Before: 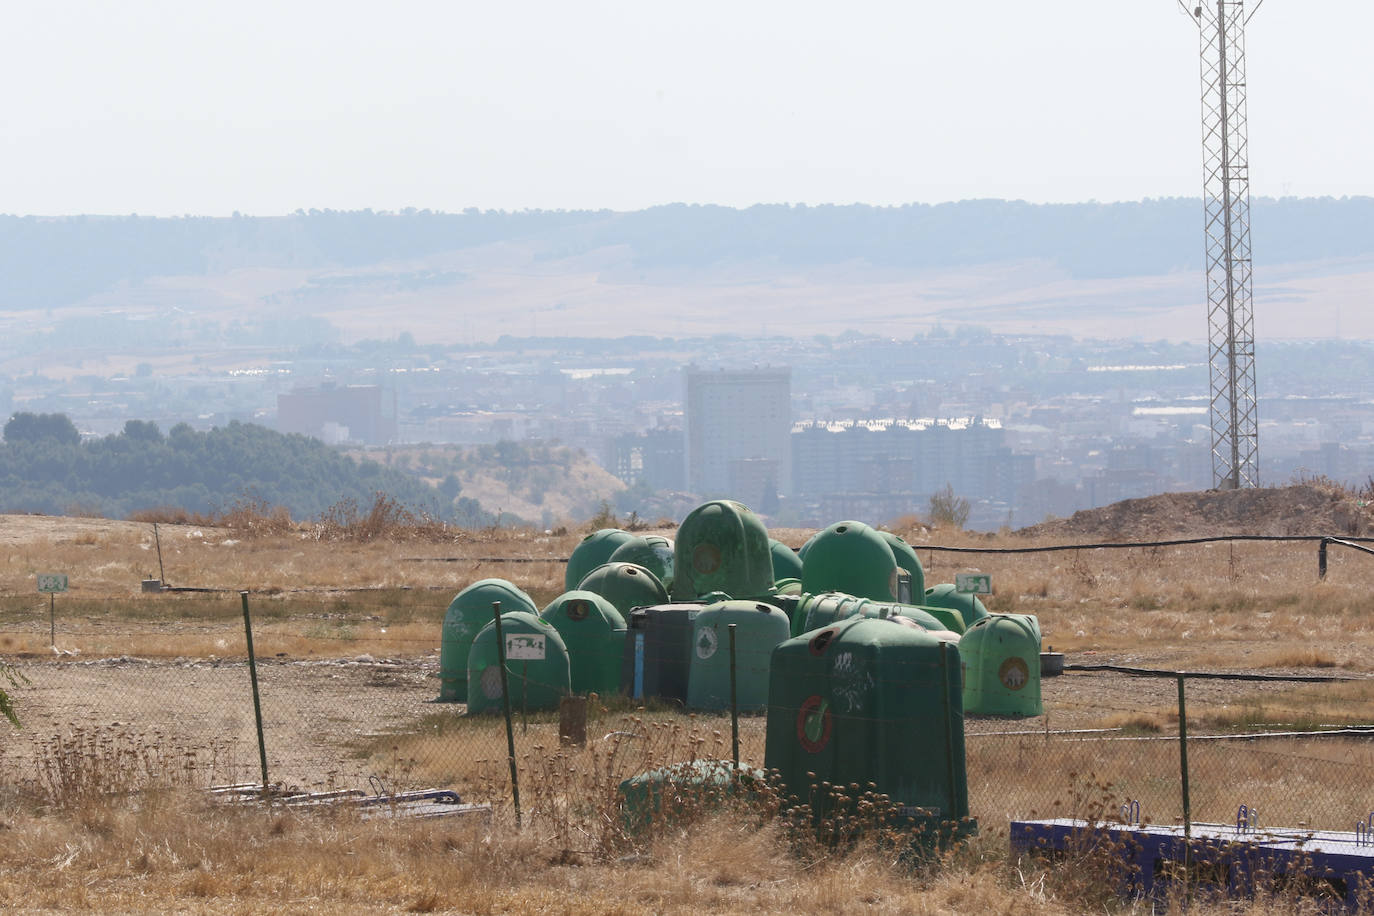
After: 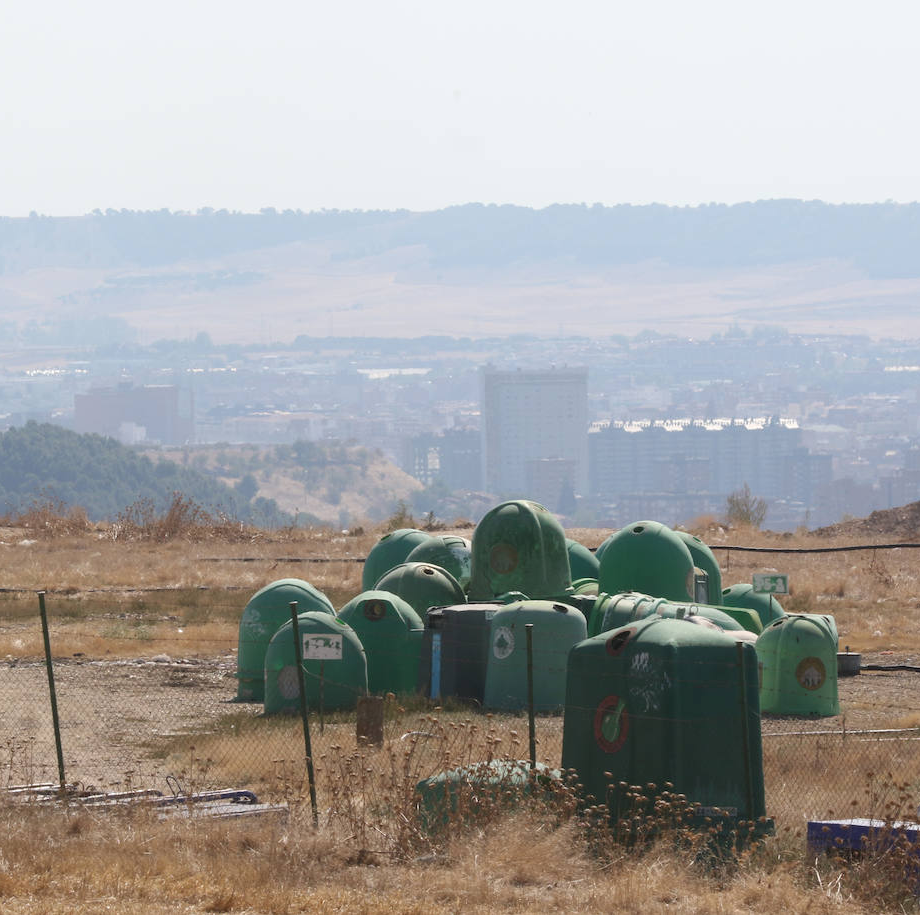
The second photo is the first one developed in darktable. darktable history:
crop and rotate: left 14.838%, right 18.181%
